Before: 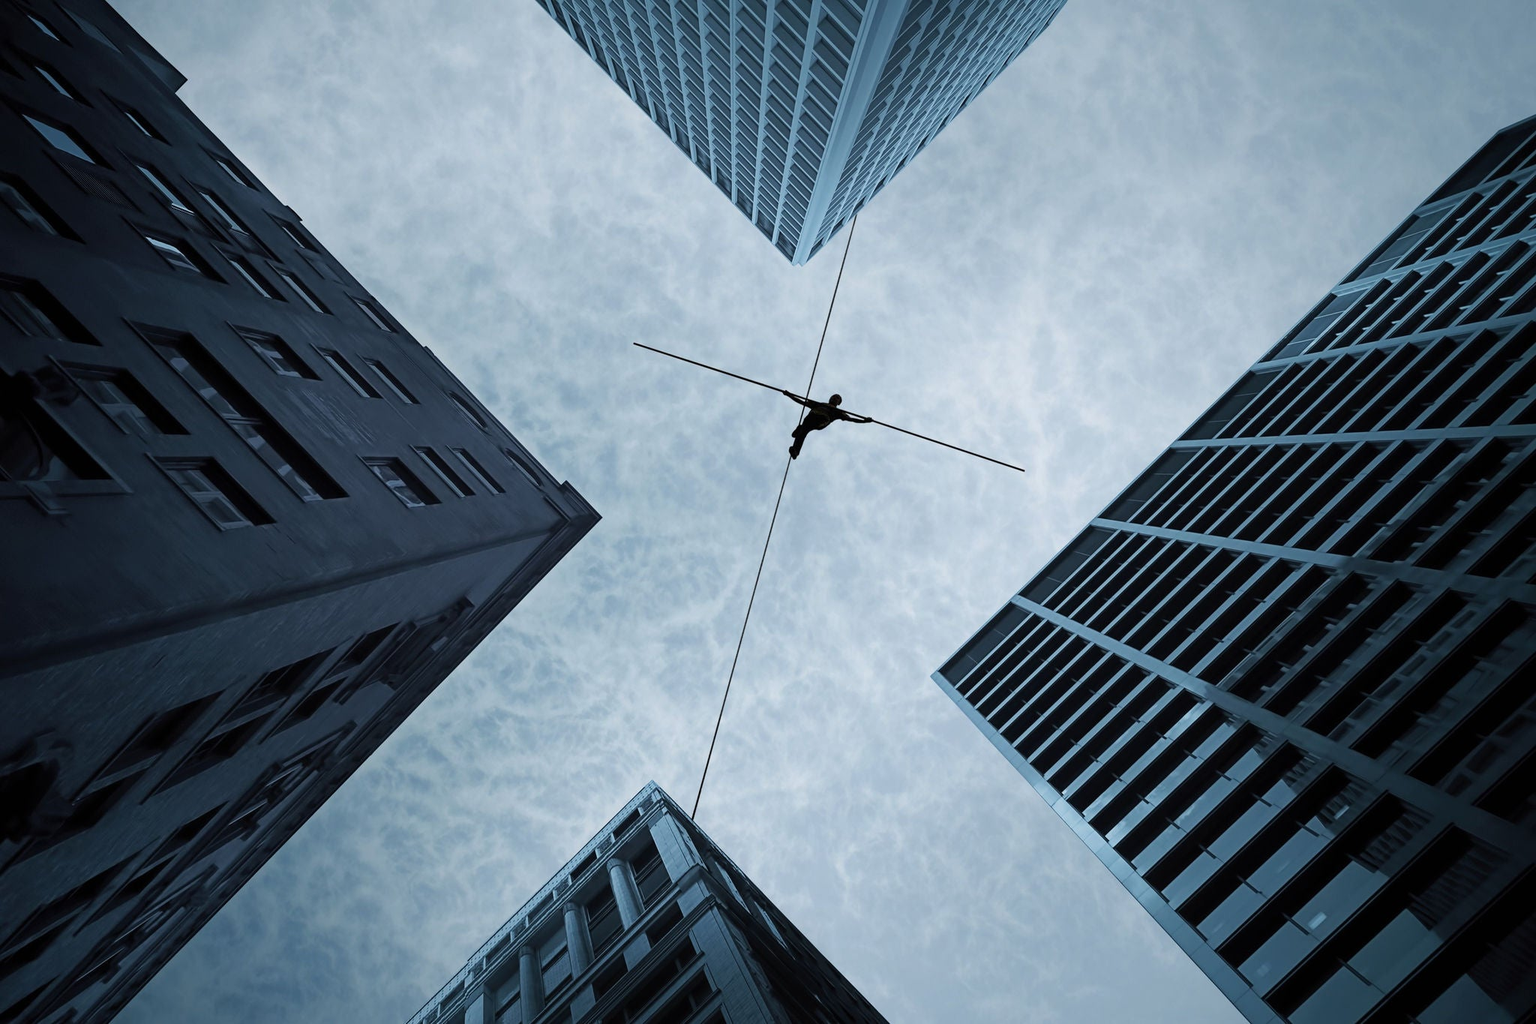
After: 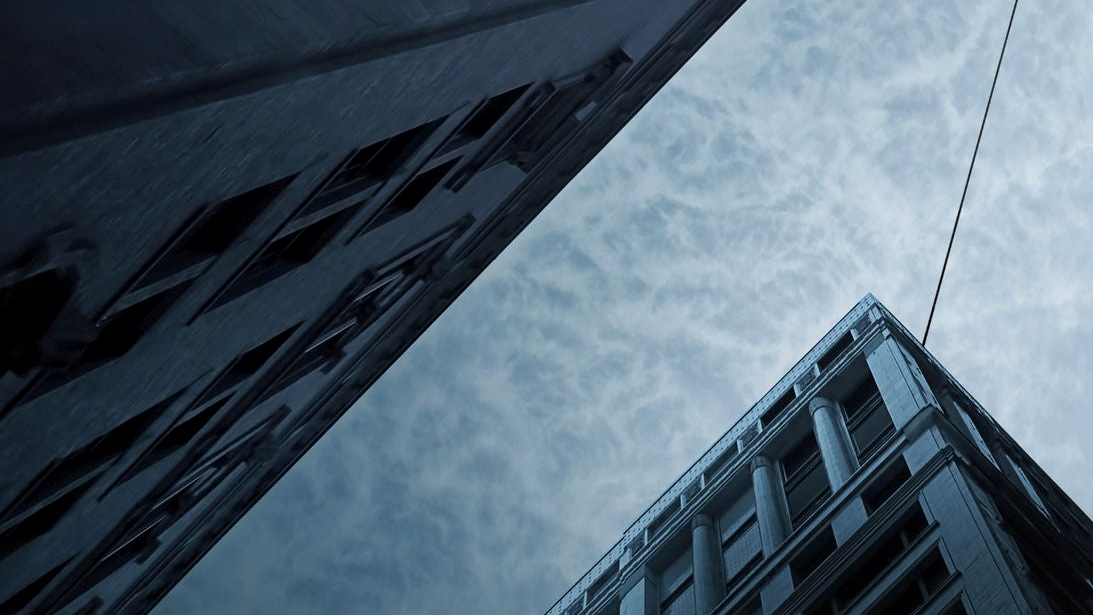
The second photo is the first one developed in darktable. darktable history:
crop and rotate: top 54.778%, right 46.61%, bottom 0.159%
local contrast: mode bilateral grid, contrast 20, coarseness 50, detail 120%, midtone range 0.2
